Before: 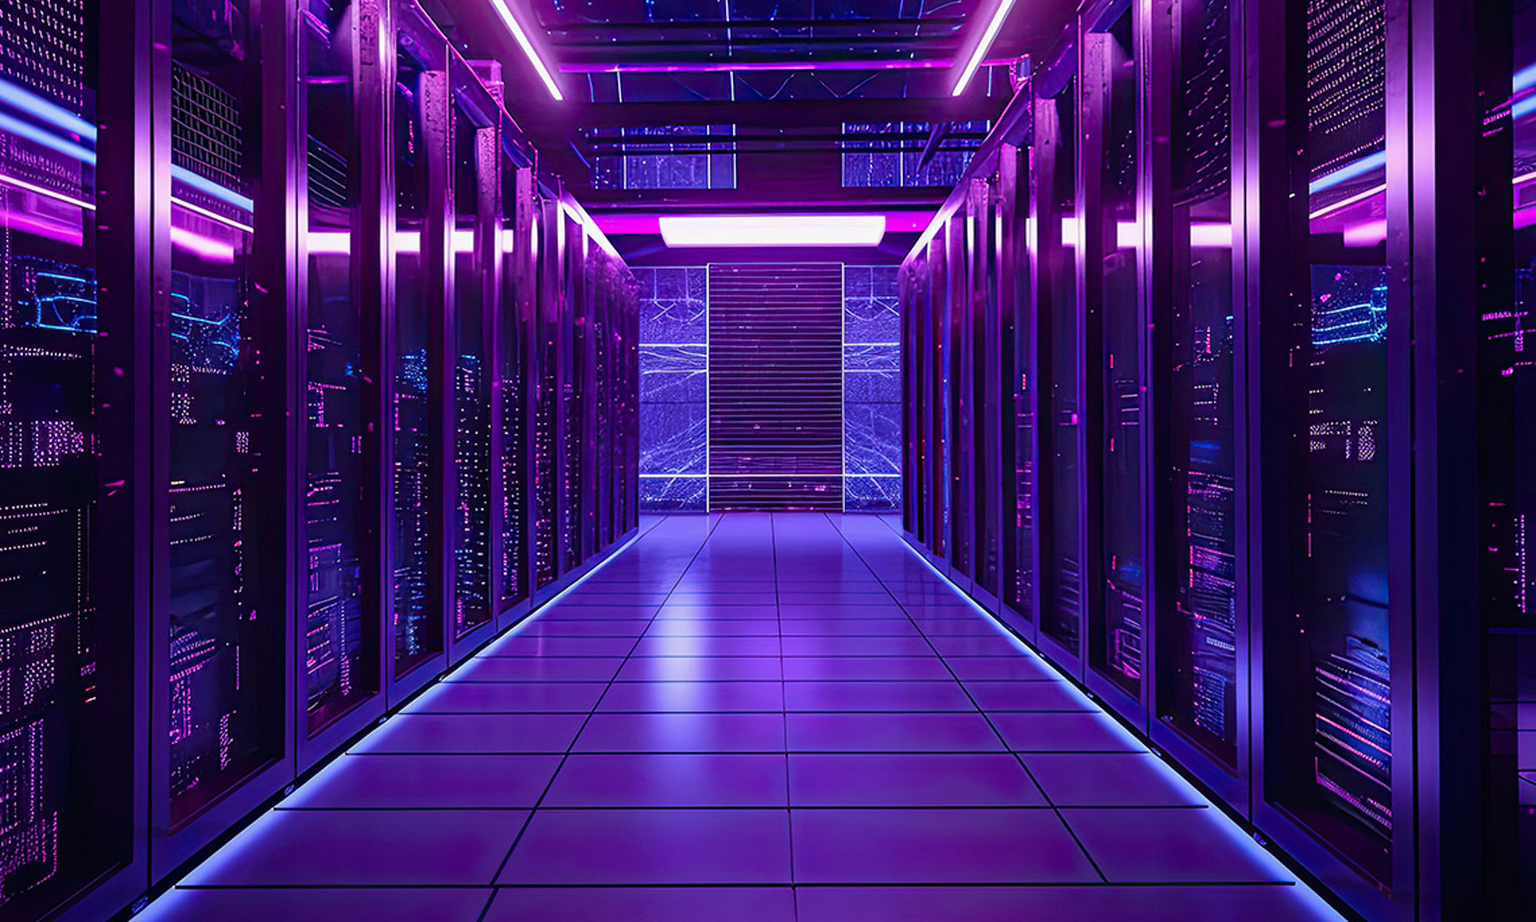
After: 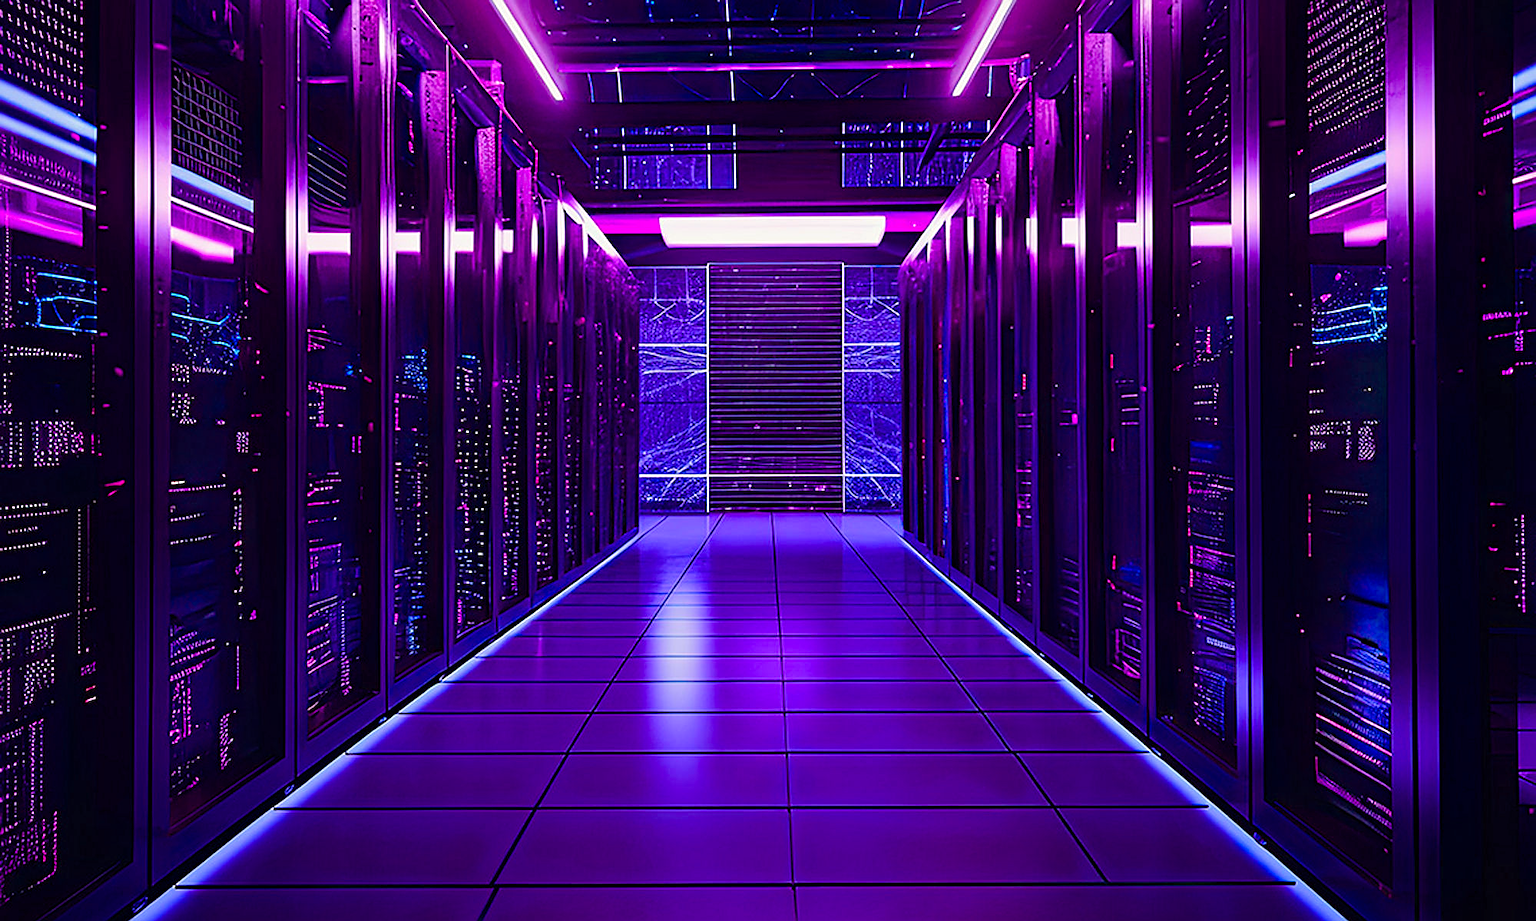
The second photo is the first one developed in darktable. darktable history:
color correction: highlights b* 3
color balance rgb: perceptual saturation grading › global saturation 35%, perceptual saturation grading › highlights -30%, perceptual saturation grading › shadows 35%, perceptual brilliance grading › global brilliance 3%, perceptual brilliance grading › highlights -3%, perceptual brilliance grading › shadows 3%
sharpen: on, module defaults
